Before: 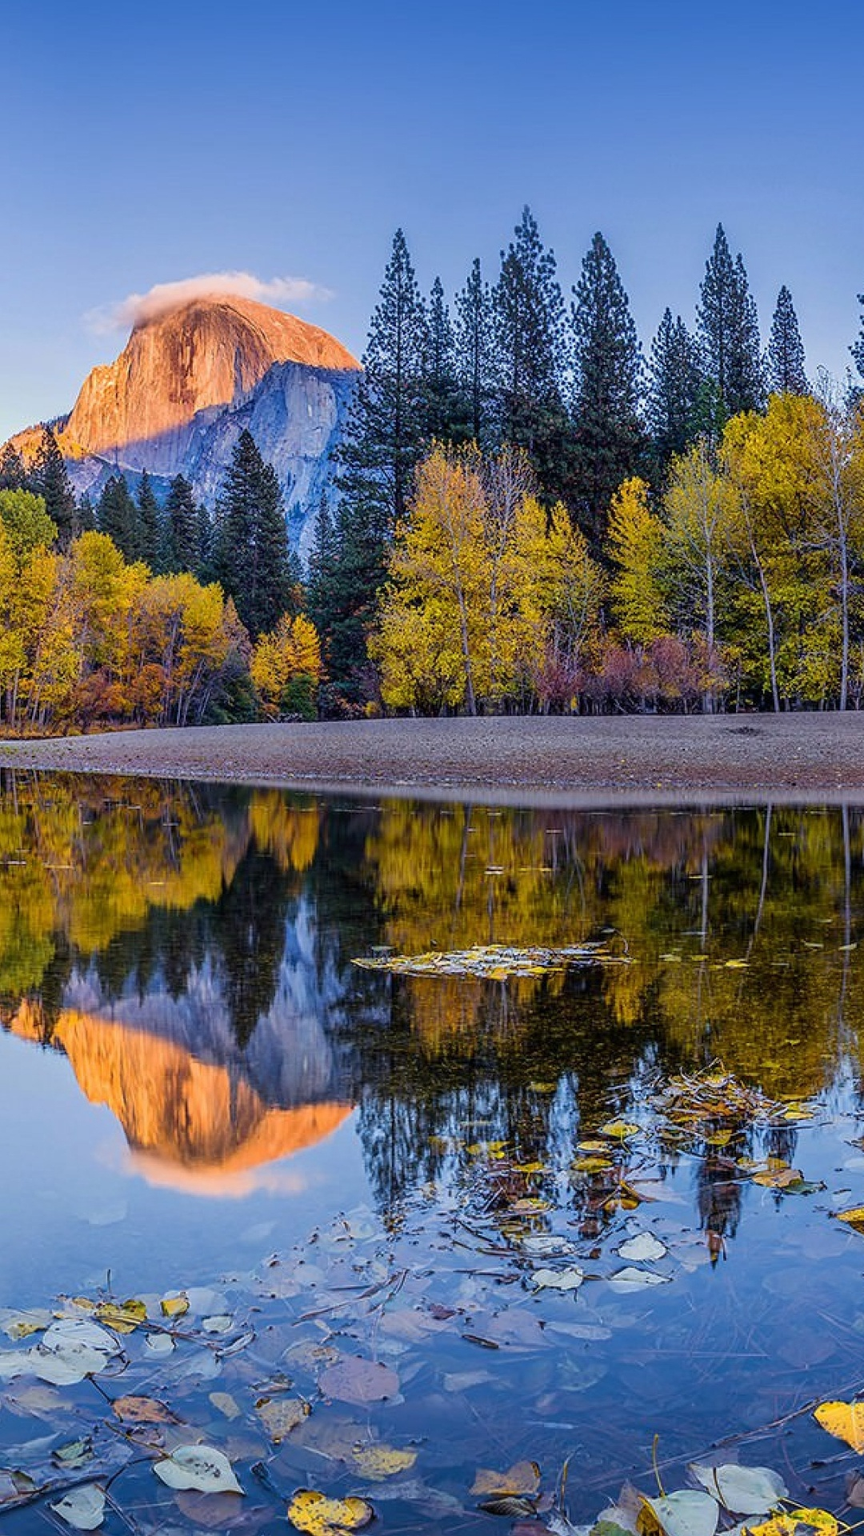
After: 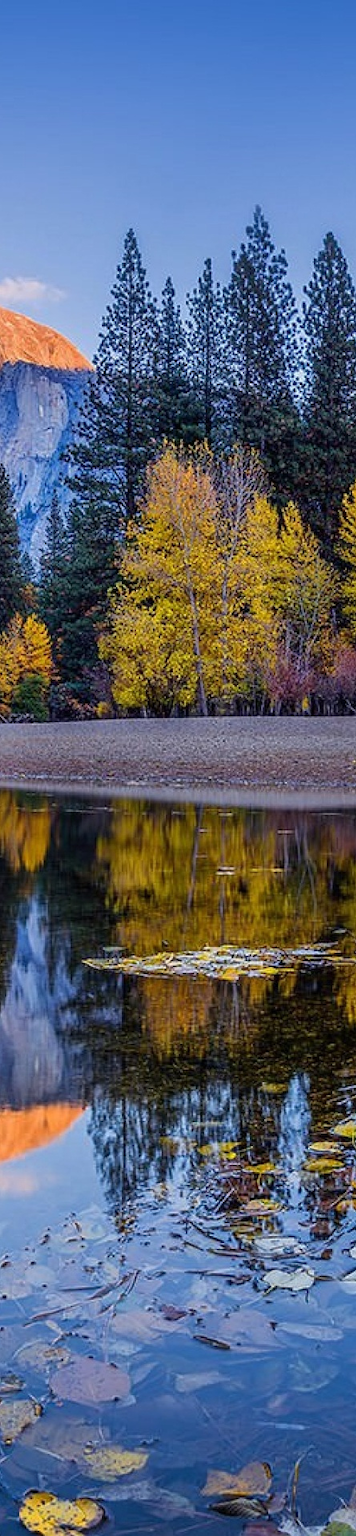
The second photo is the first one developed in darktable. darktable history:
crop: left 31.191%, right 27.452%
